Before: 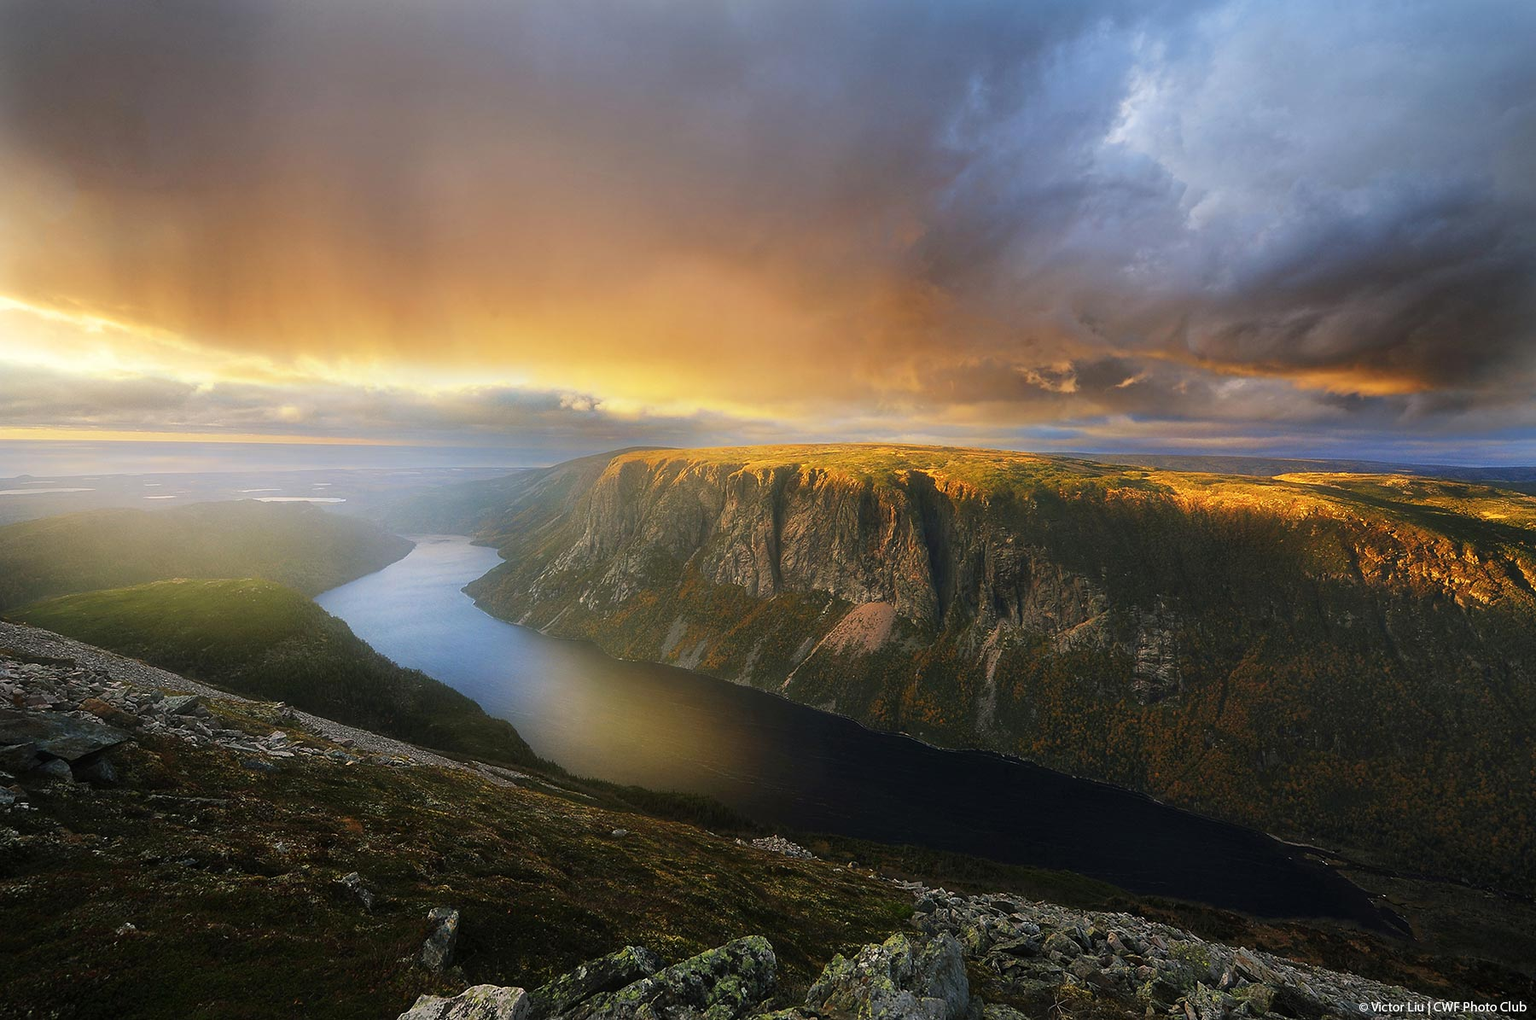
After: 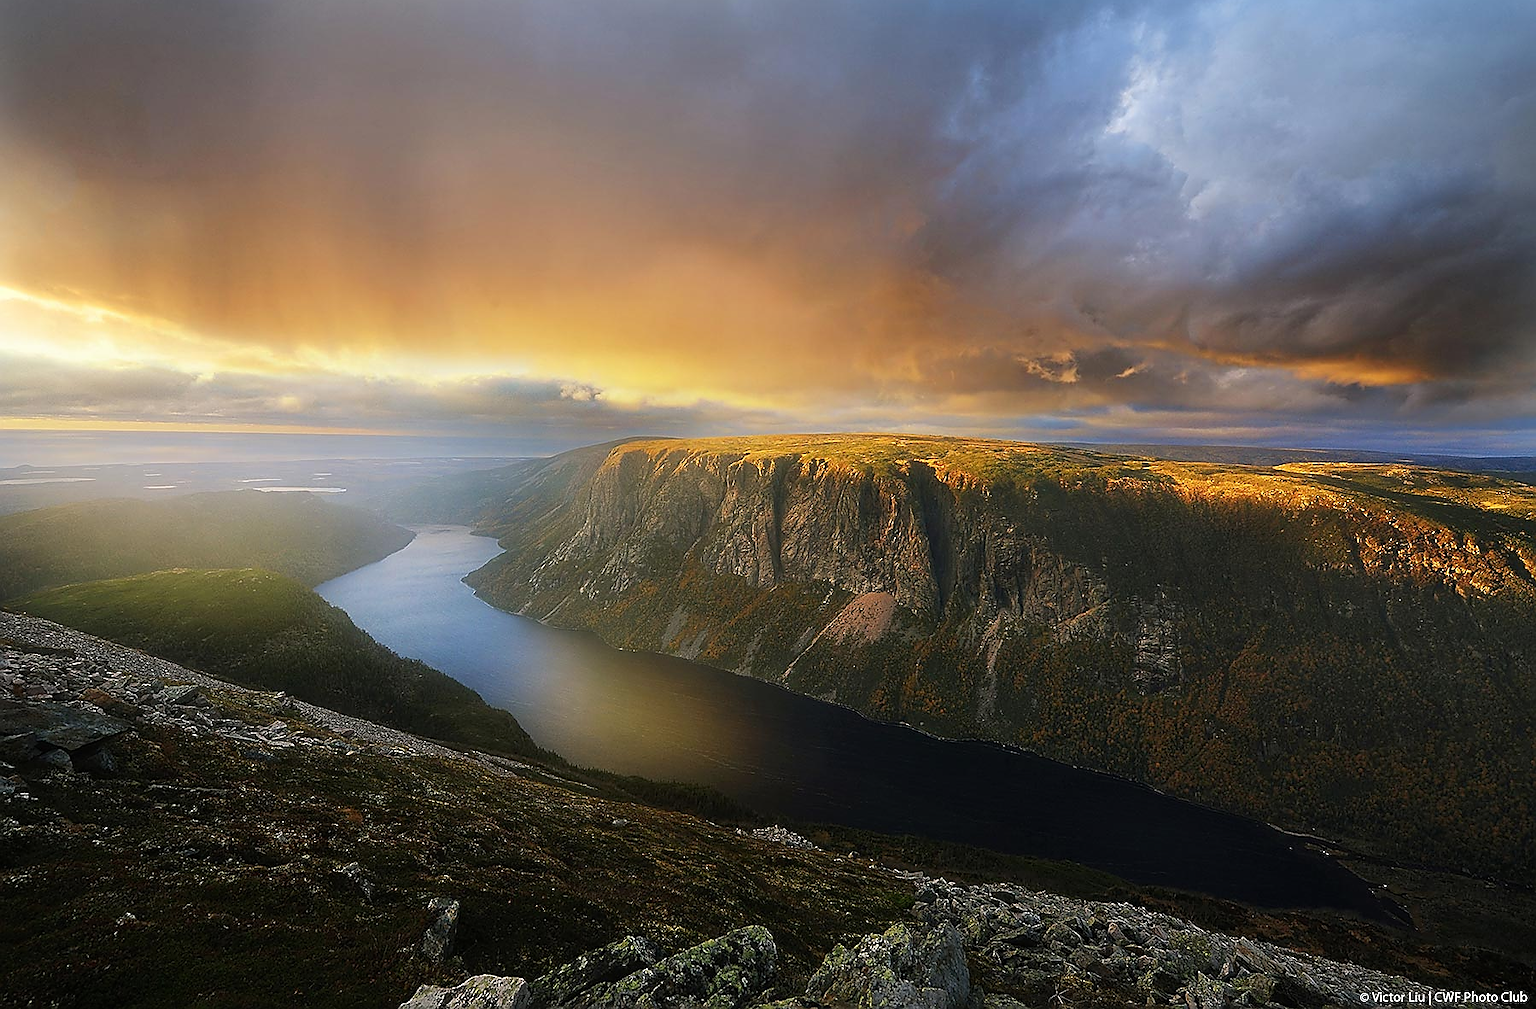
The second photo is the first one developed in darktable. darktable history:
crop: top 1.049%, right 0.001%
sharpen: radius 1.4, amount 1.25, threshold 0.7
graduated density: rotation -180°, offset 24.95
